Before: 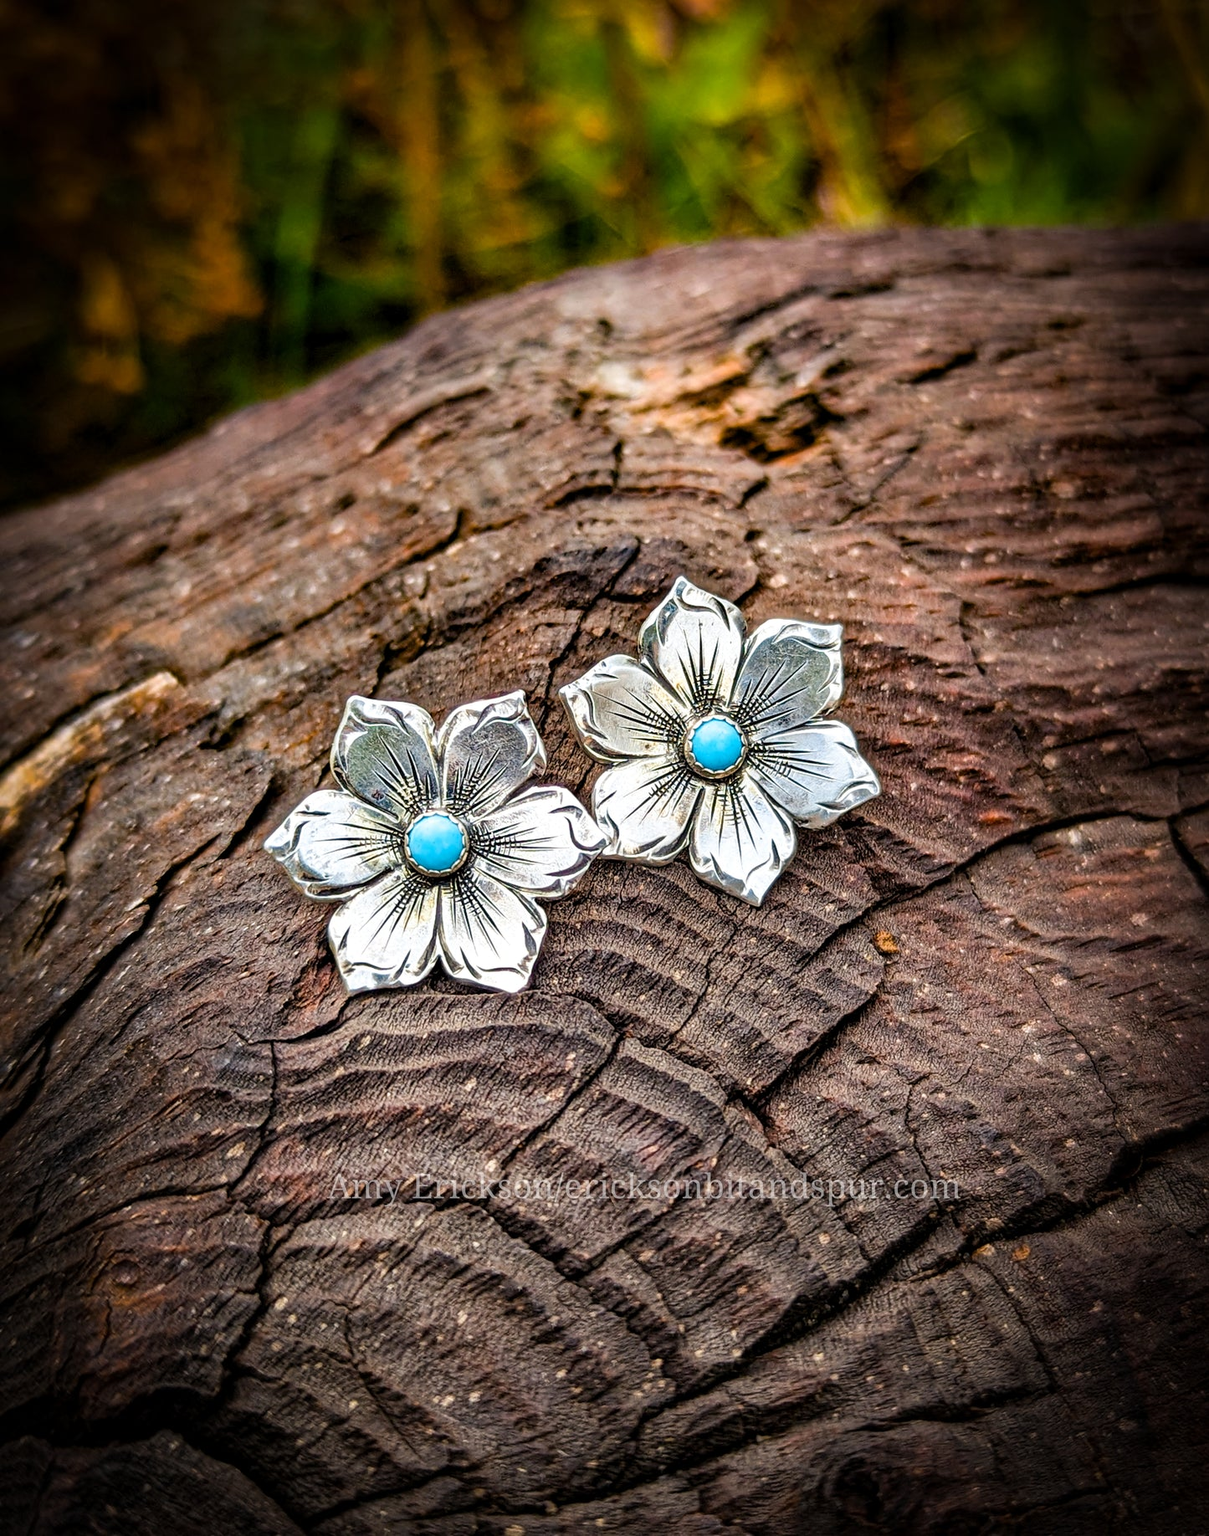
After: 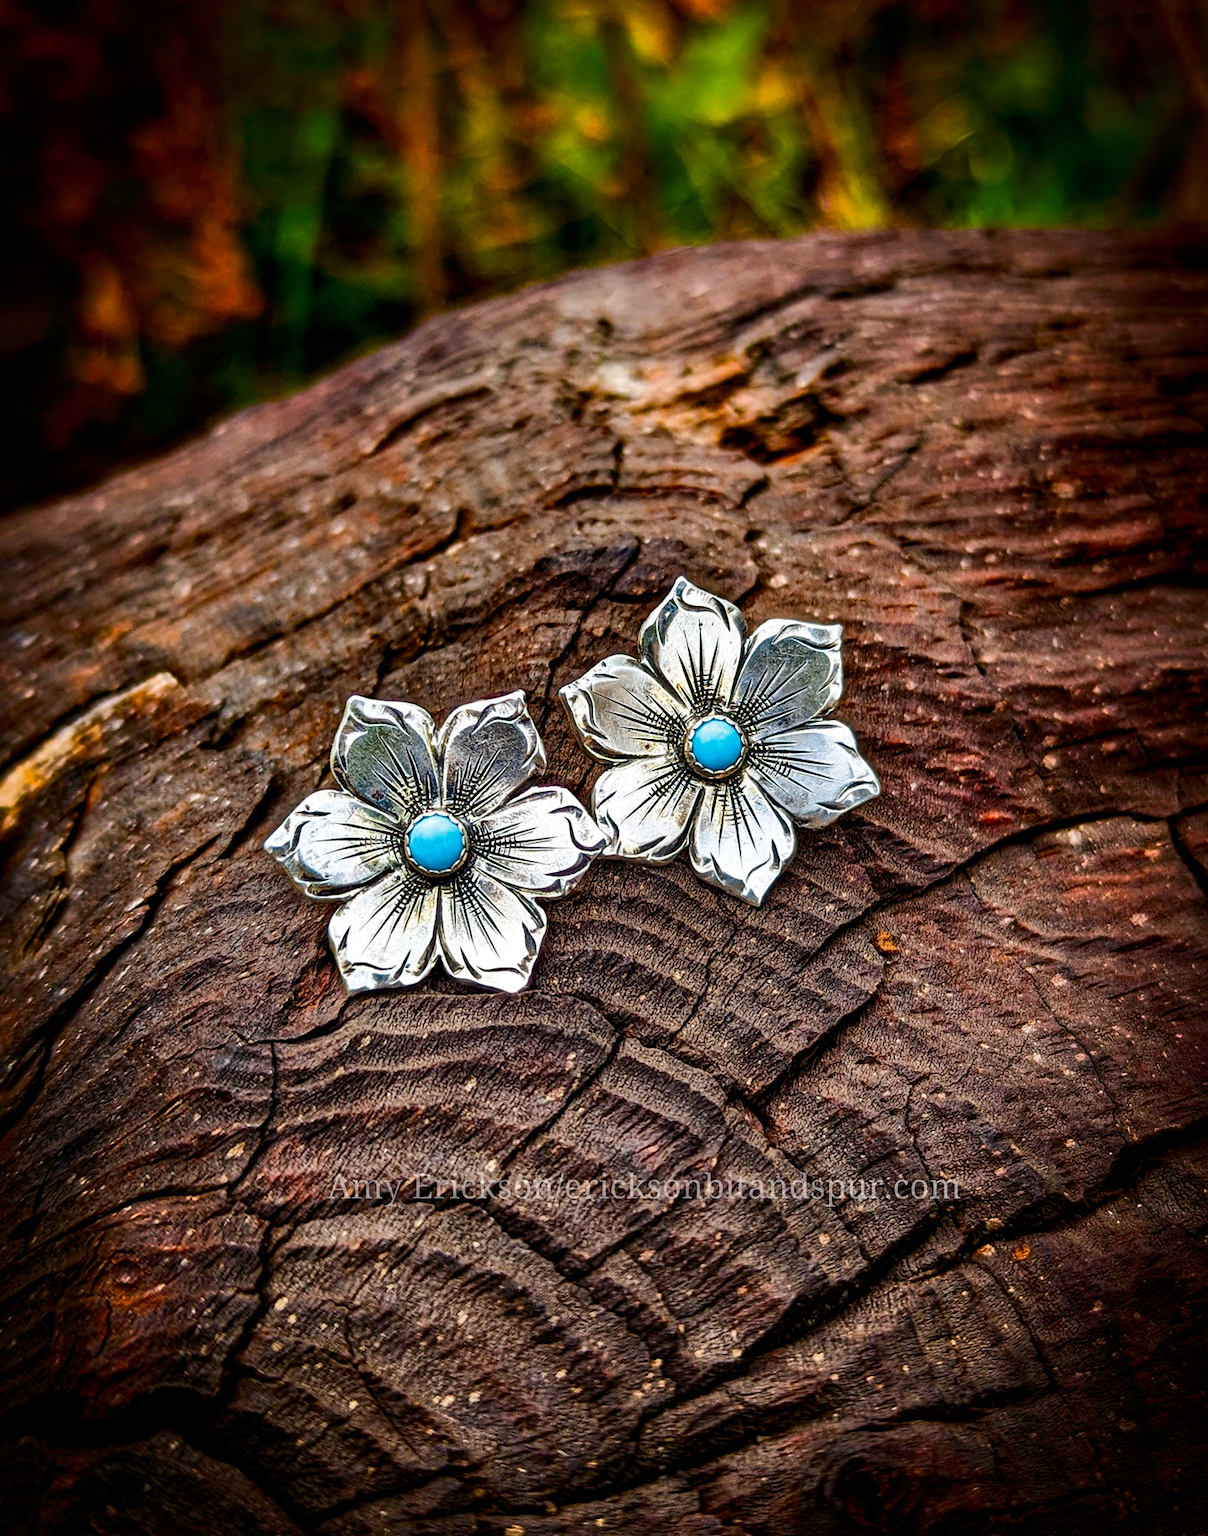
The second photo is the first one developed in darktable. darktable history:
contrast brightness saturation: brightness -0.25, saturation 0.2
shadows and highlights: low approximation 0.01, soften with gaussian
